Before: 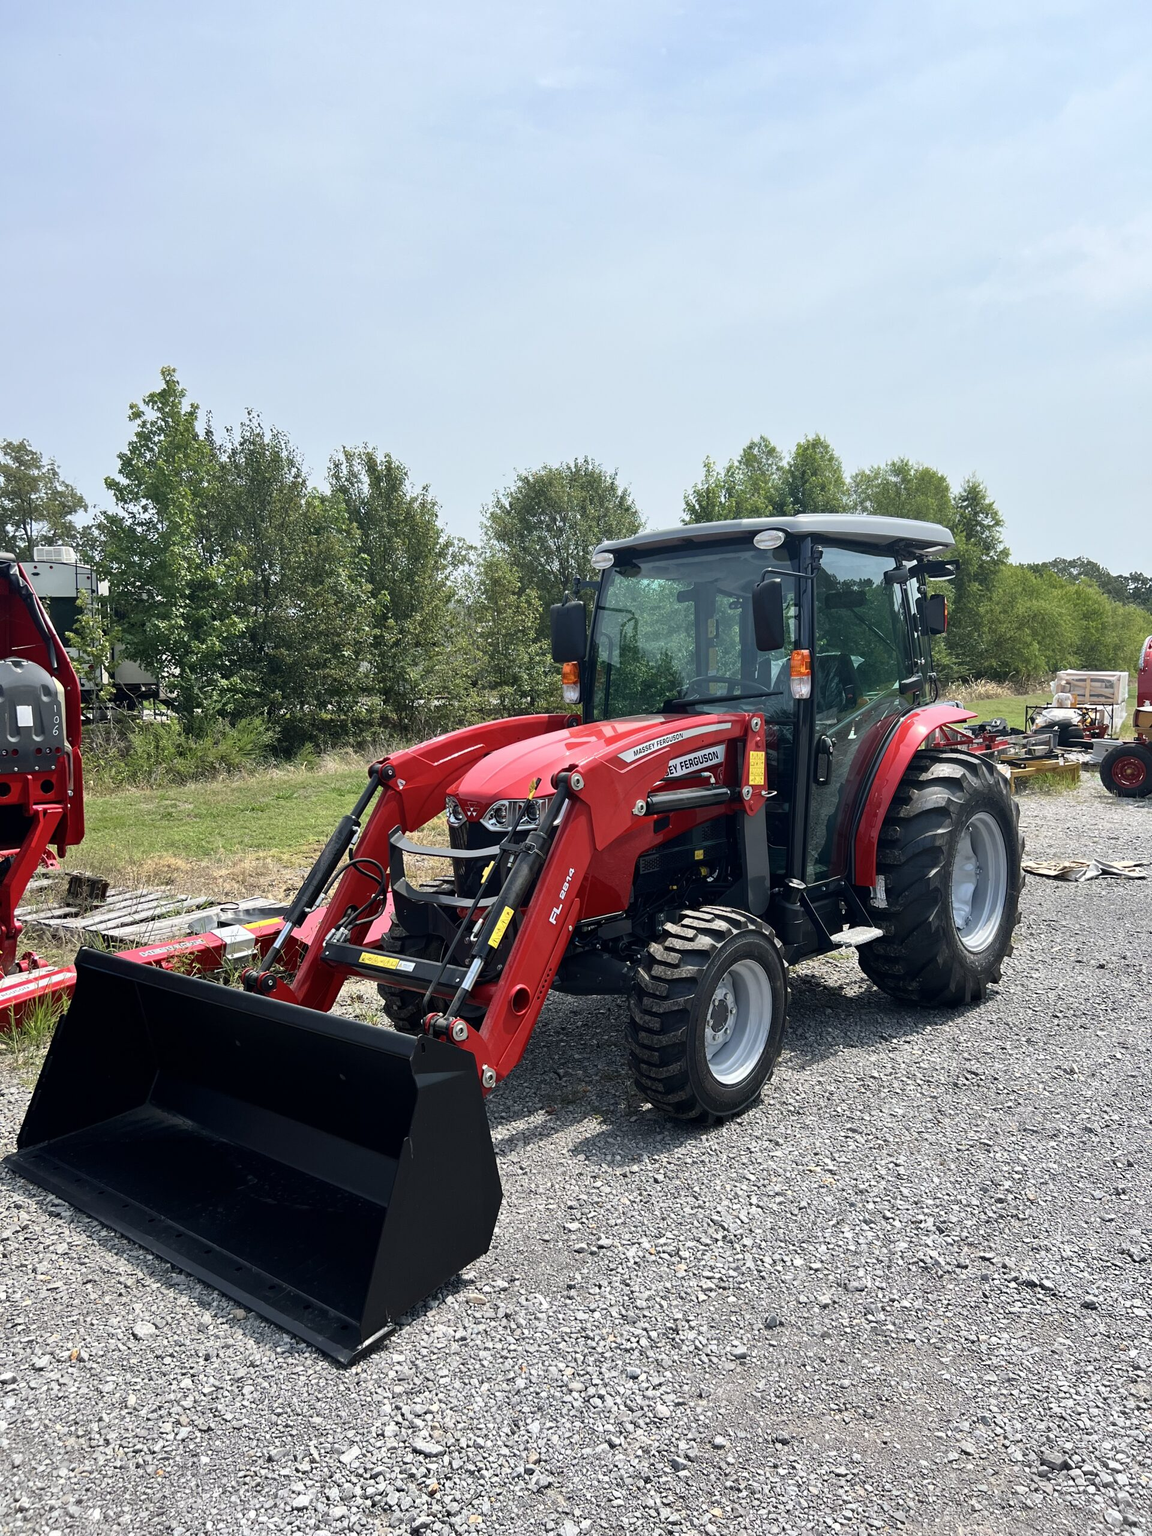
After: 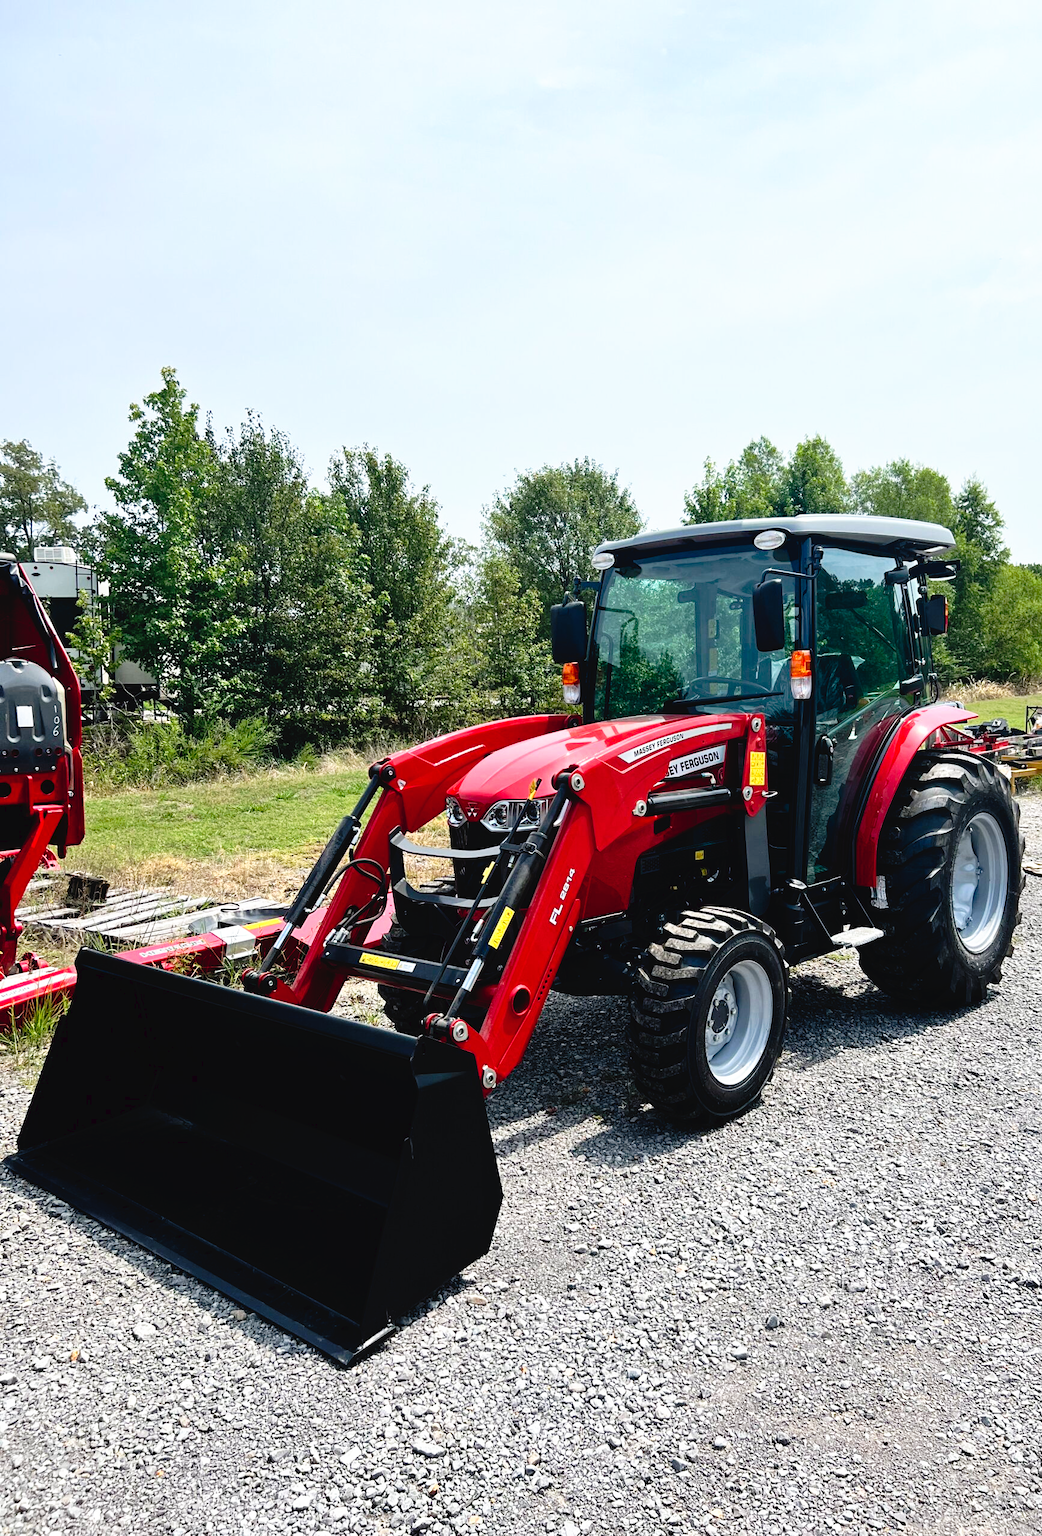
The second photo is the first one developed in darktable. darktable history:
tone curve: curves: ch0 [(0, 0) (0.003, 0.033) (0.011, 0.033) (0.025, 0.036) (0.044, 0.039) (0.069, 0.04) (0.1, 0.043) (0.136, 0.052) (0.177, 0.085) (0.224, 0.14) (0.277, 0.225) (0.335, 0.333) (0.399, 0.419) (0.468, 0.51) (0.543, 0.603) (0.623, 0.713) (0.709, 0.808) (0.801, 0.901) (0.898, 0.98) (1, 1)], preserve colors none
crop: right 9.509%, bottom 0.031%
